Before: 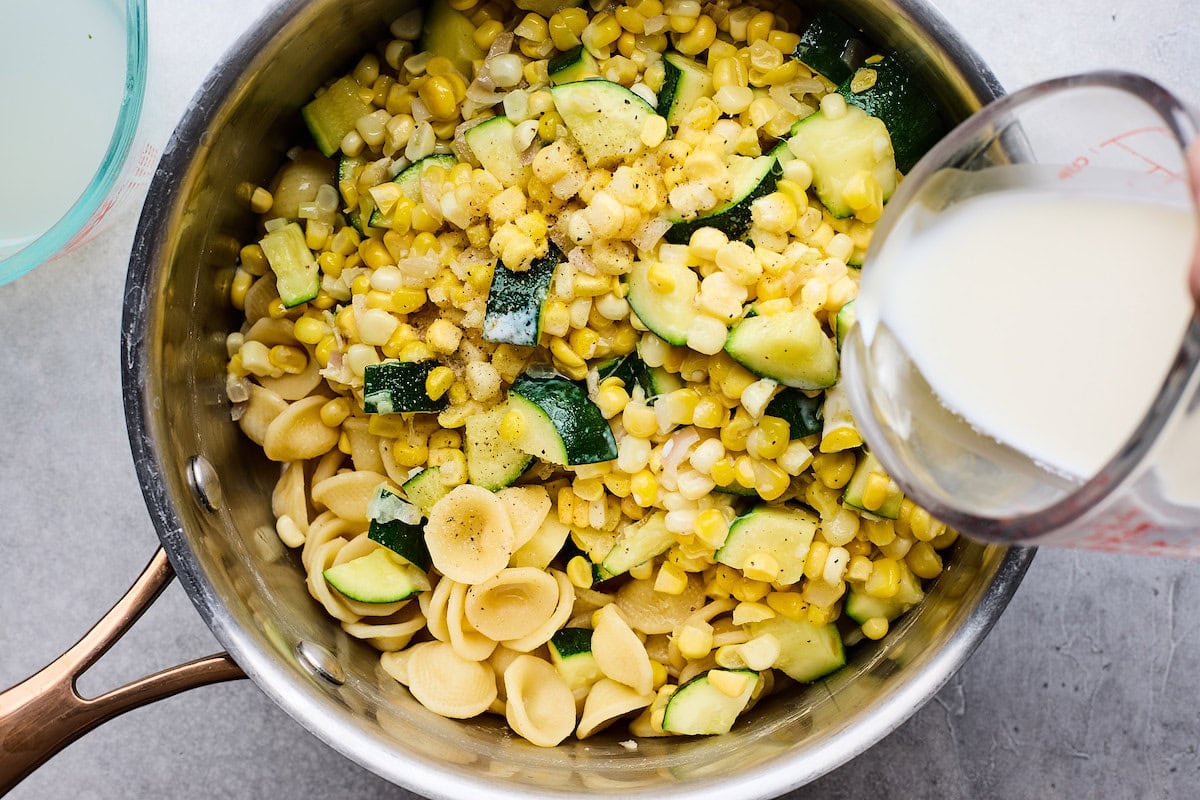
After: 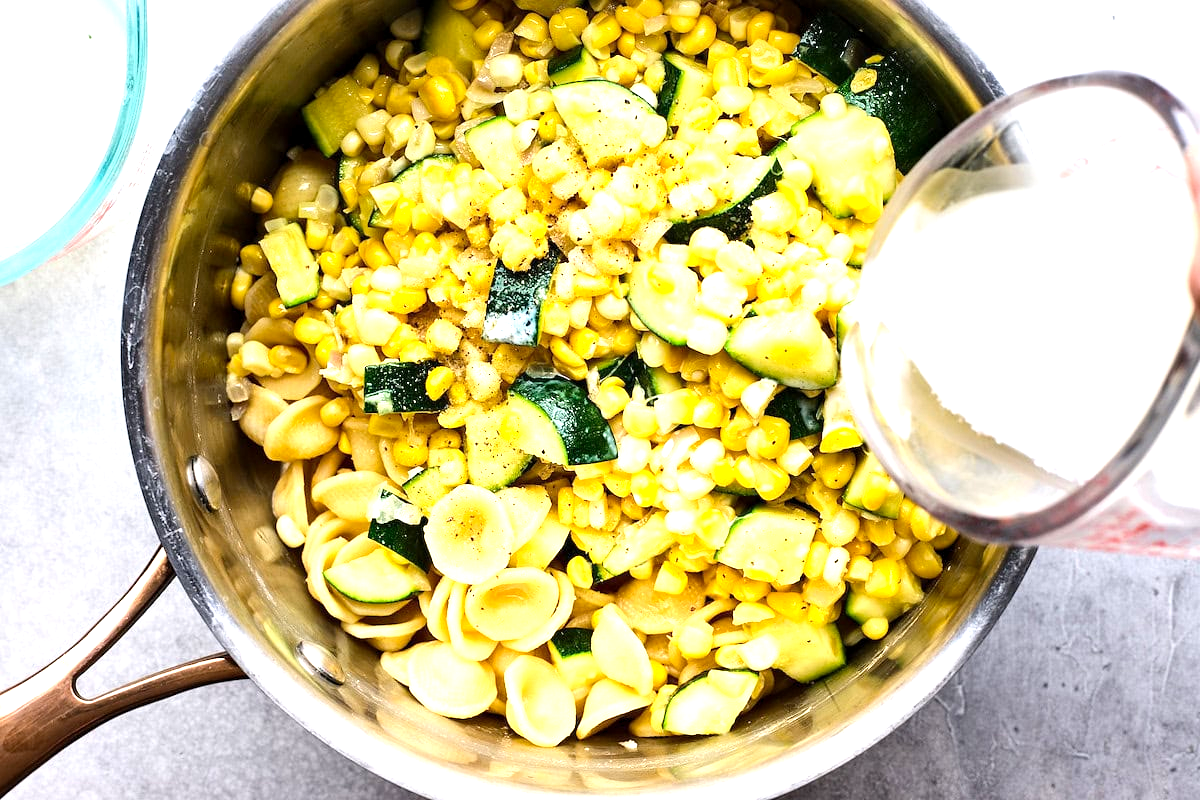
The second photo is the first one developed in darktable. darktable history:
levels: levels [0, 0.394, 0.787]
exposure: black level correction 0.001, exposure 0.14 EV, compensate highlight preservation false
